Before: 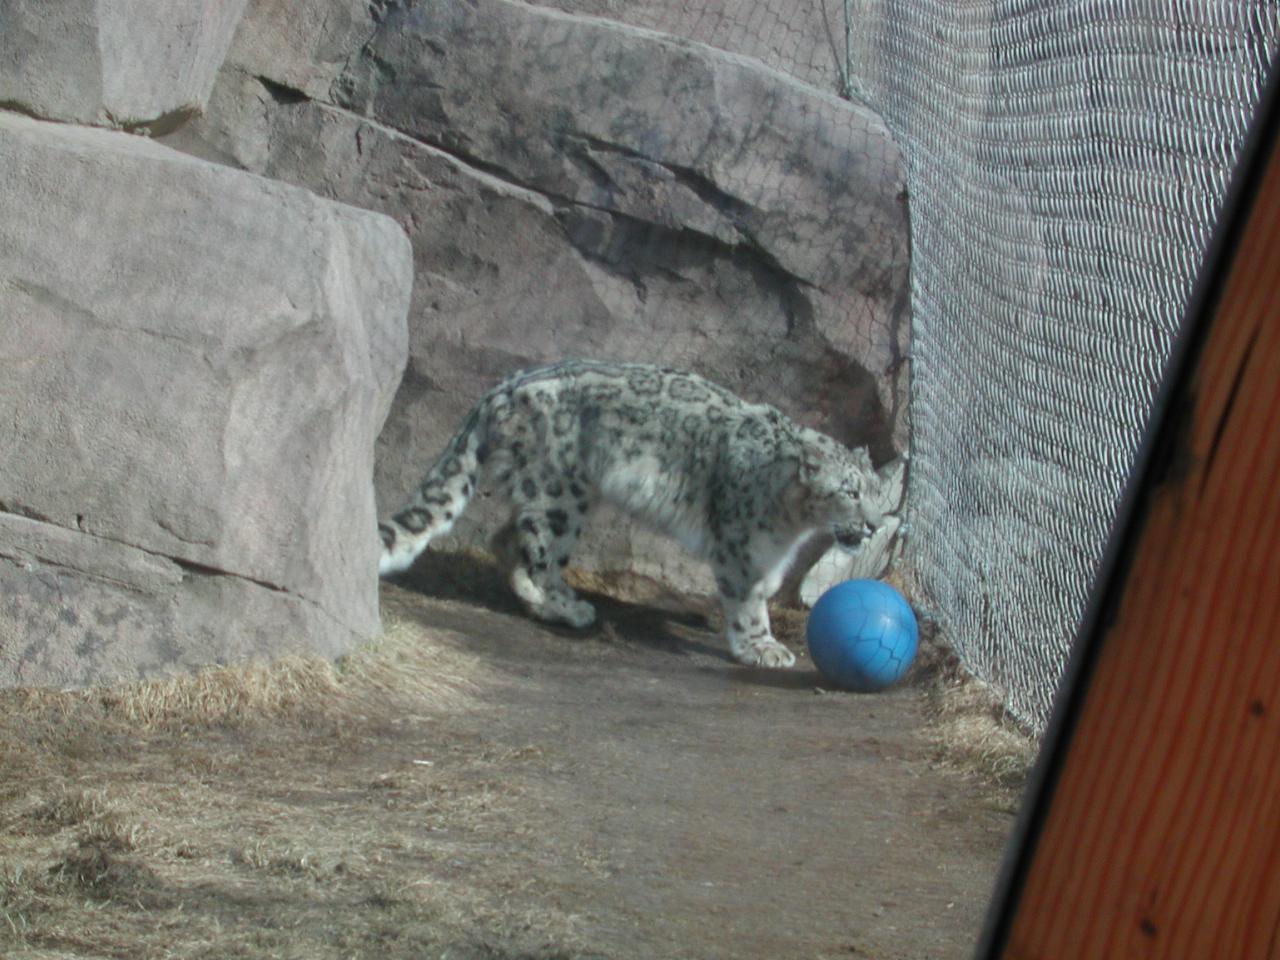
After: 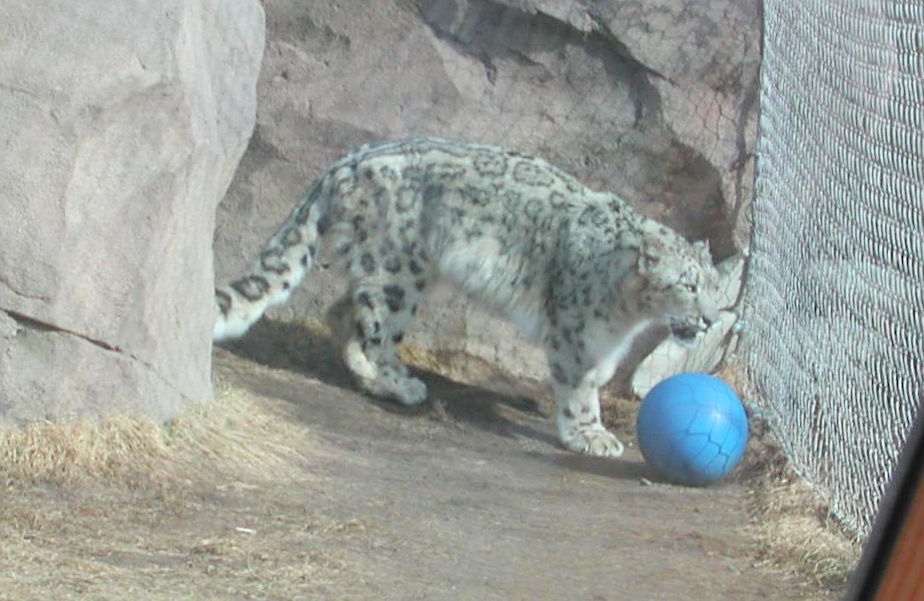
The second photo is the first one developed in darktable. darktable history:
sharpen: on, module defaults
contrast brightness saturation: contrast 0.1, brightness 0.3, saturation 0.14
crop and rotate: angle -3.37°, left 9.79%, top 20.73%, right 12.42%, bottom 11.82%
